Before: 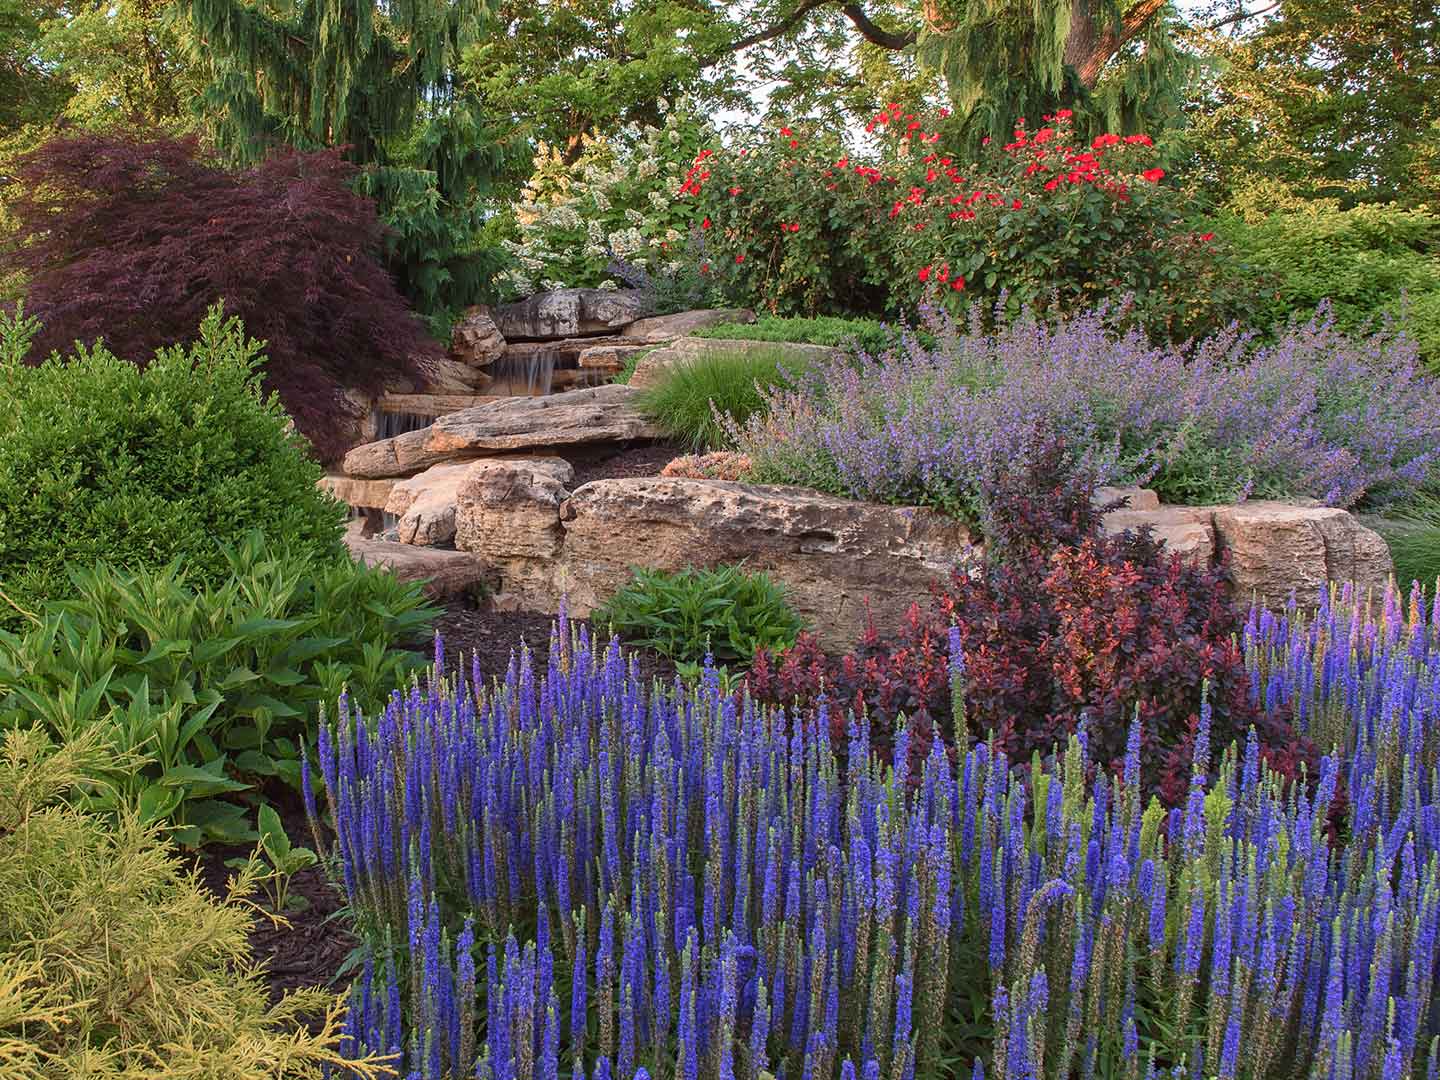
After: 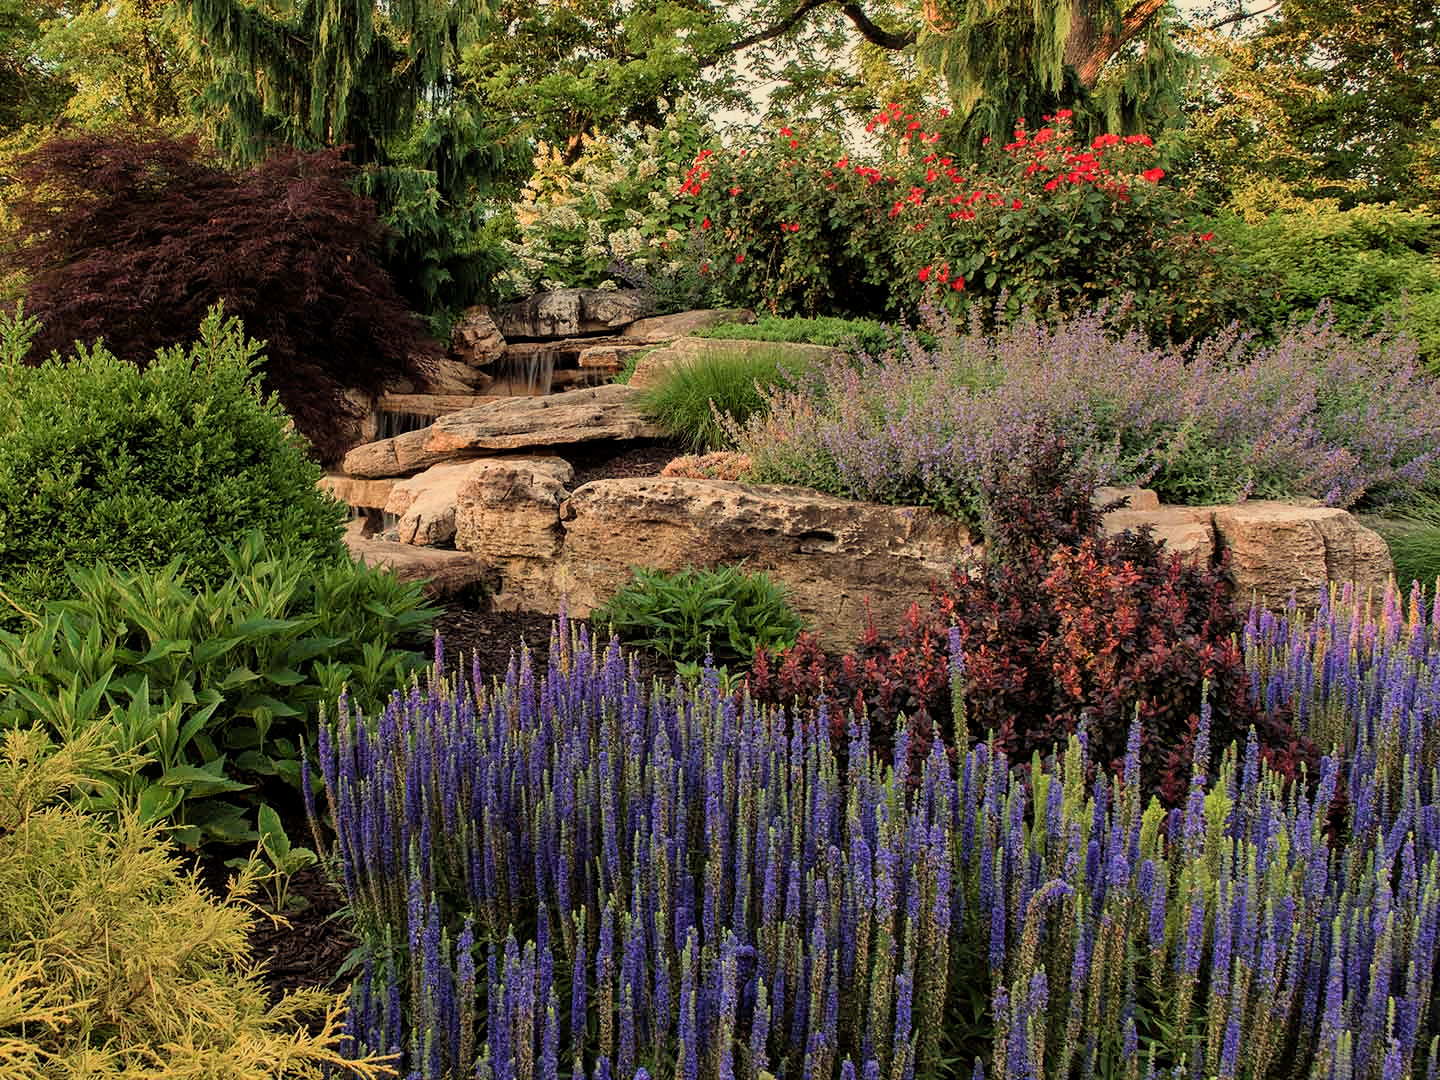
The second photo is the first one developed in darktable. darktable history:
filmic rgb: black relative exposure -5 EV, white relative exposure 3.5 EV, hardness 3.19, contrast 1.2, highlights saturation mix -50%
white balance: red 1.08, blue 0.791
tone equalizer: on, module defaults
